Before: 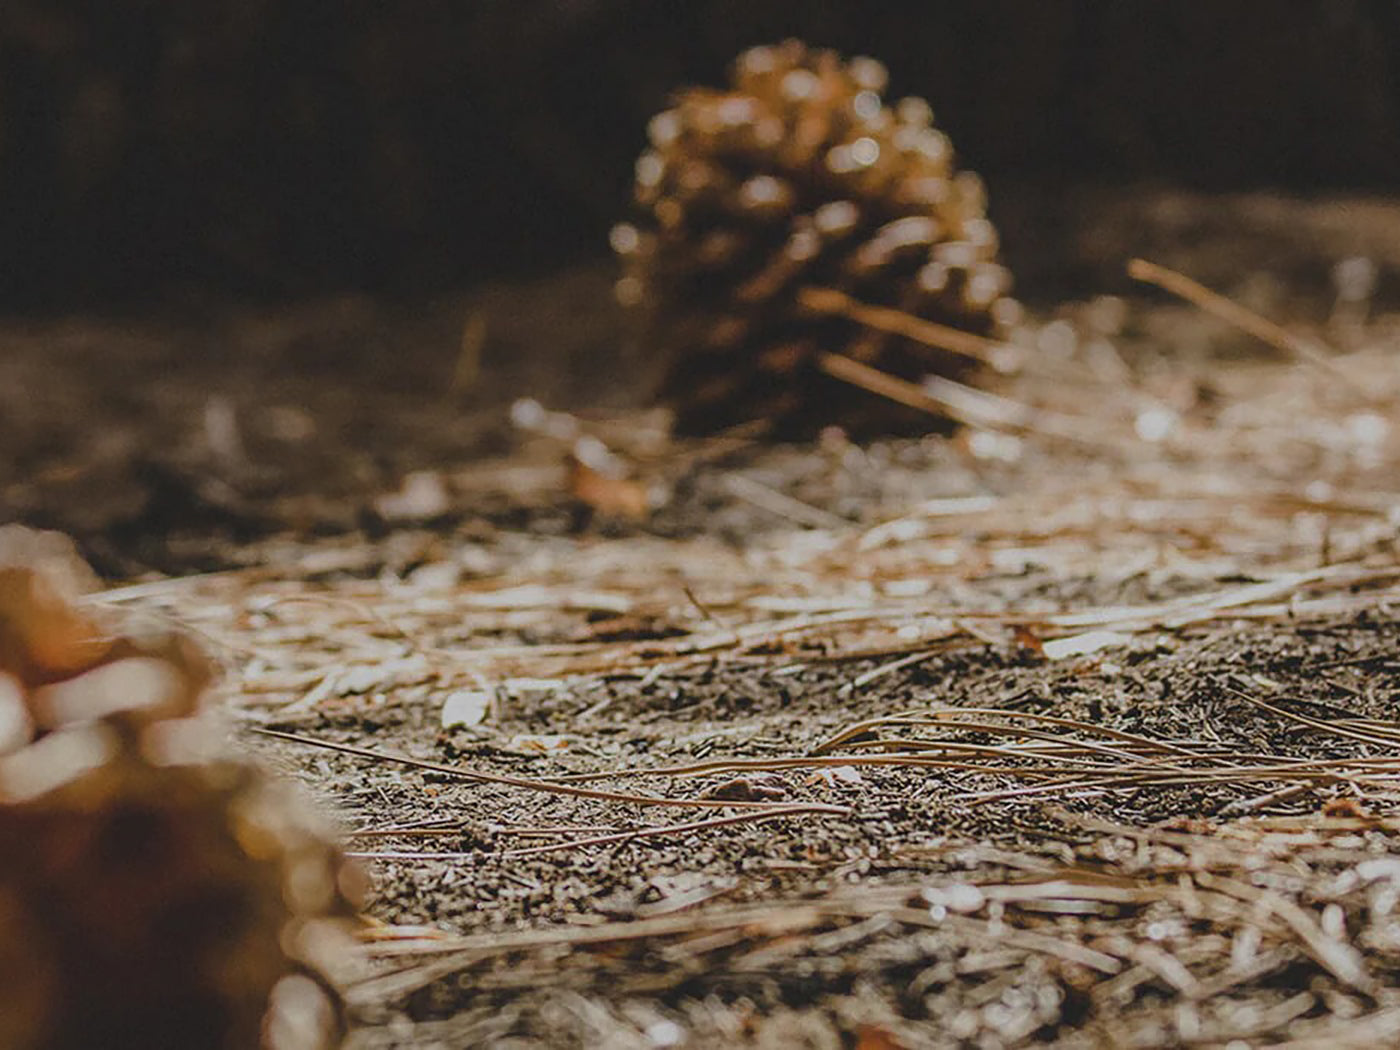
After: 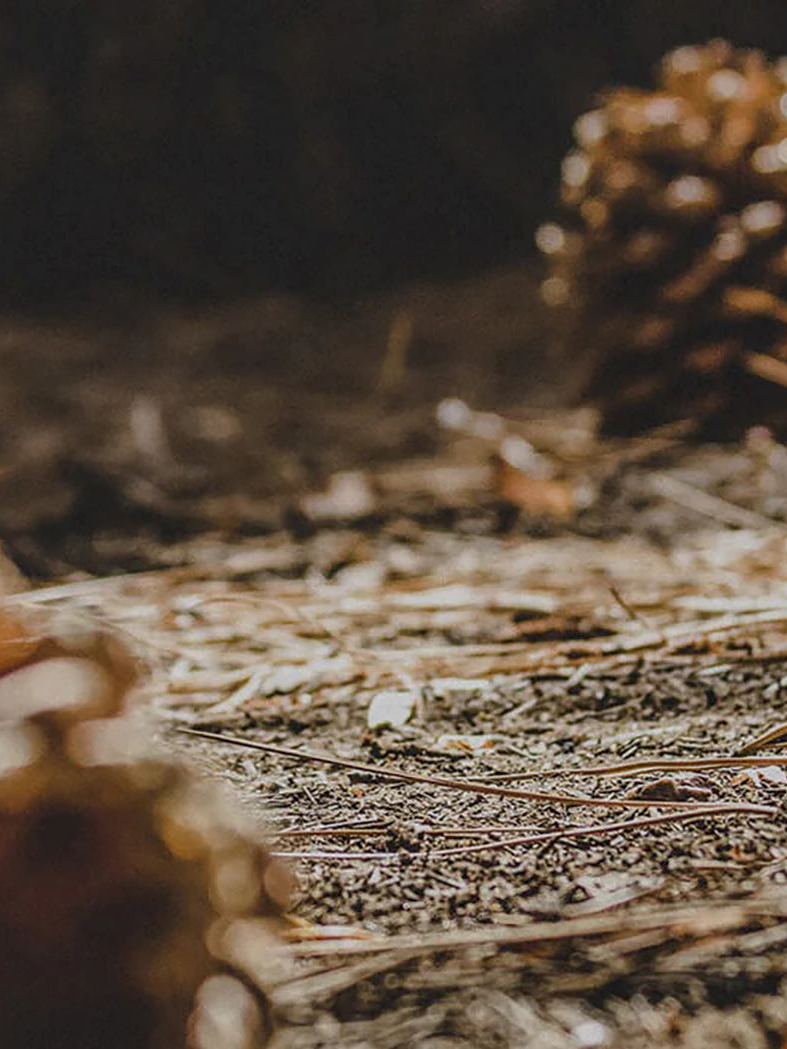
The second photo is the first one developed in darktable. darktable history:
local contrast: on, module defaults
crop: left 5.344%, right 38.396%
